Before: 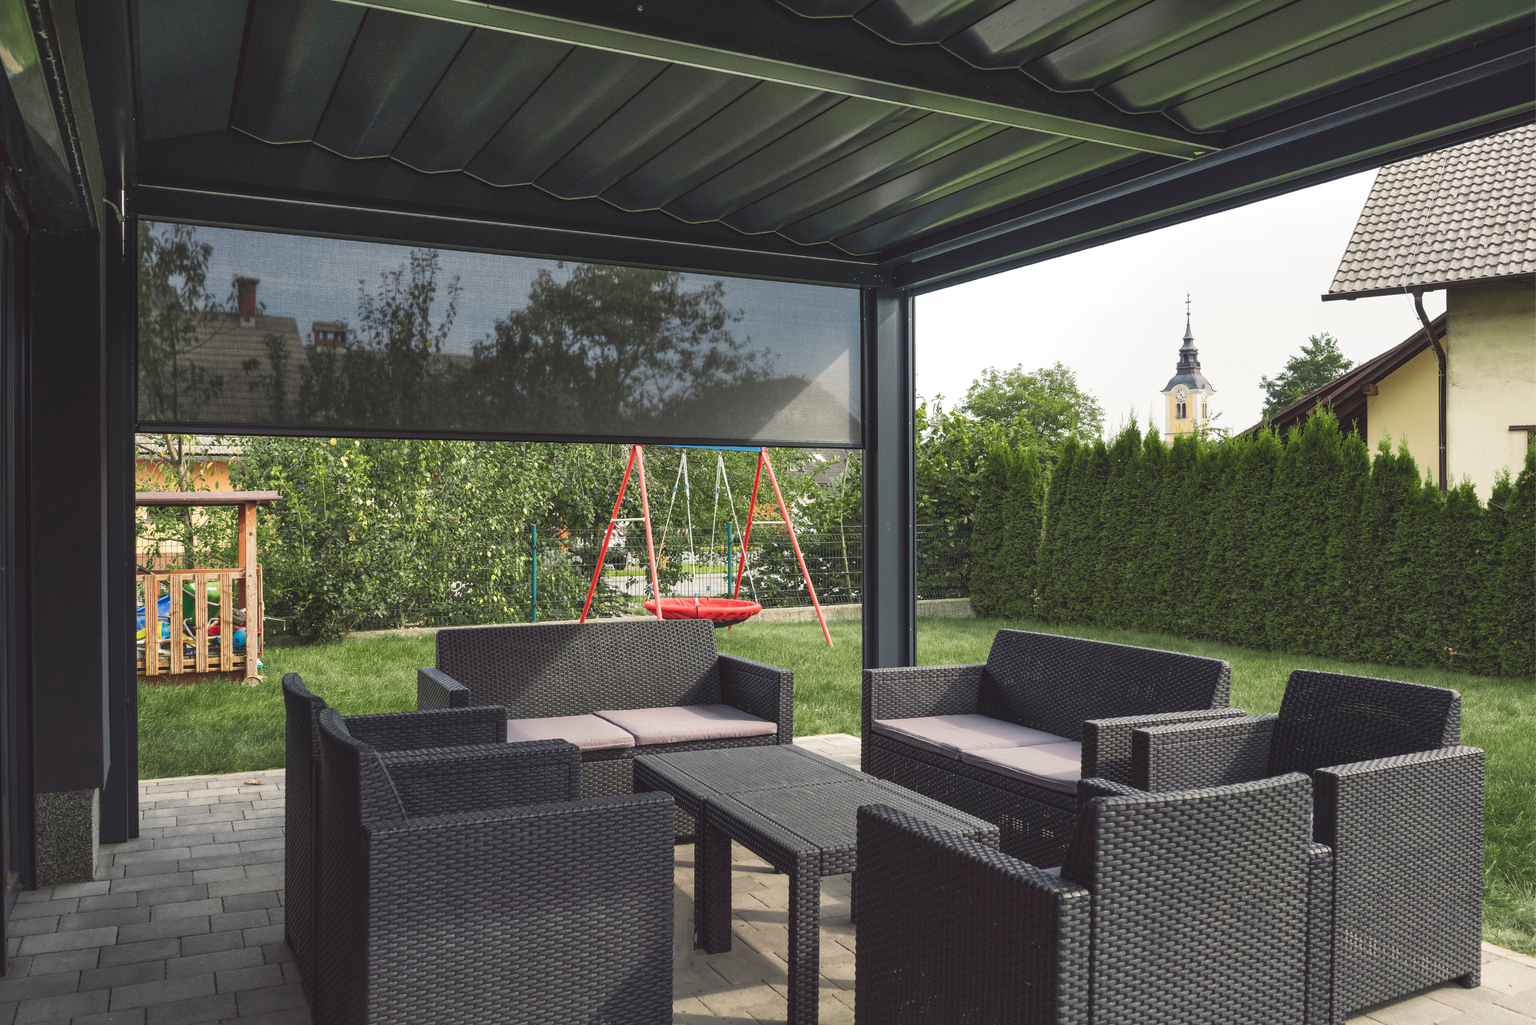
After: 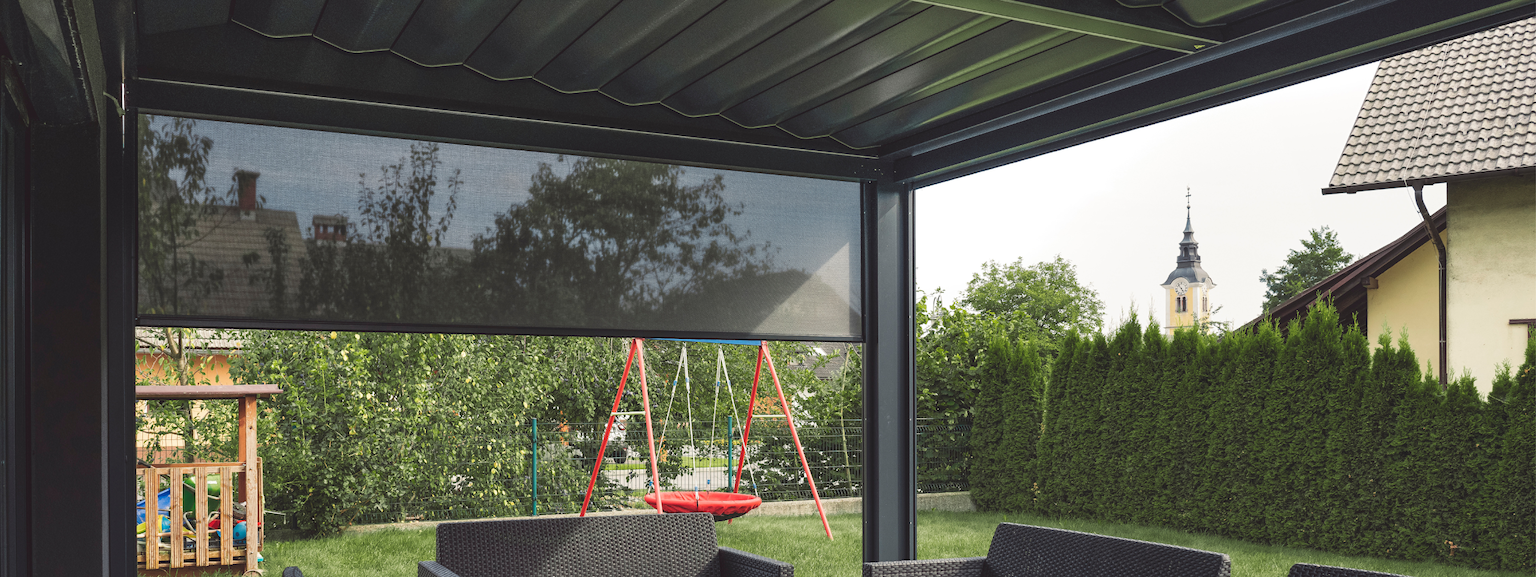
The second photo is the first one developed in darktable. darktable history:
crop and rotate: top 10.432%, bottom 33.277%
